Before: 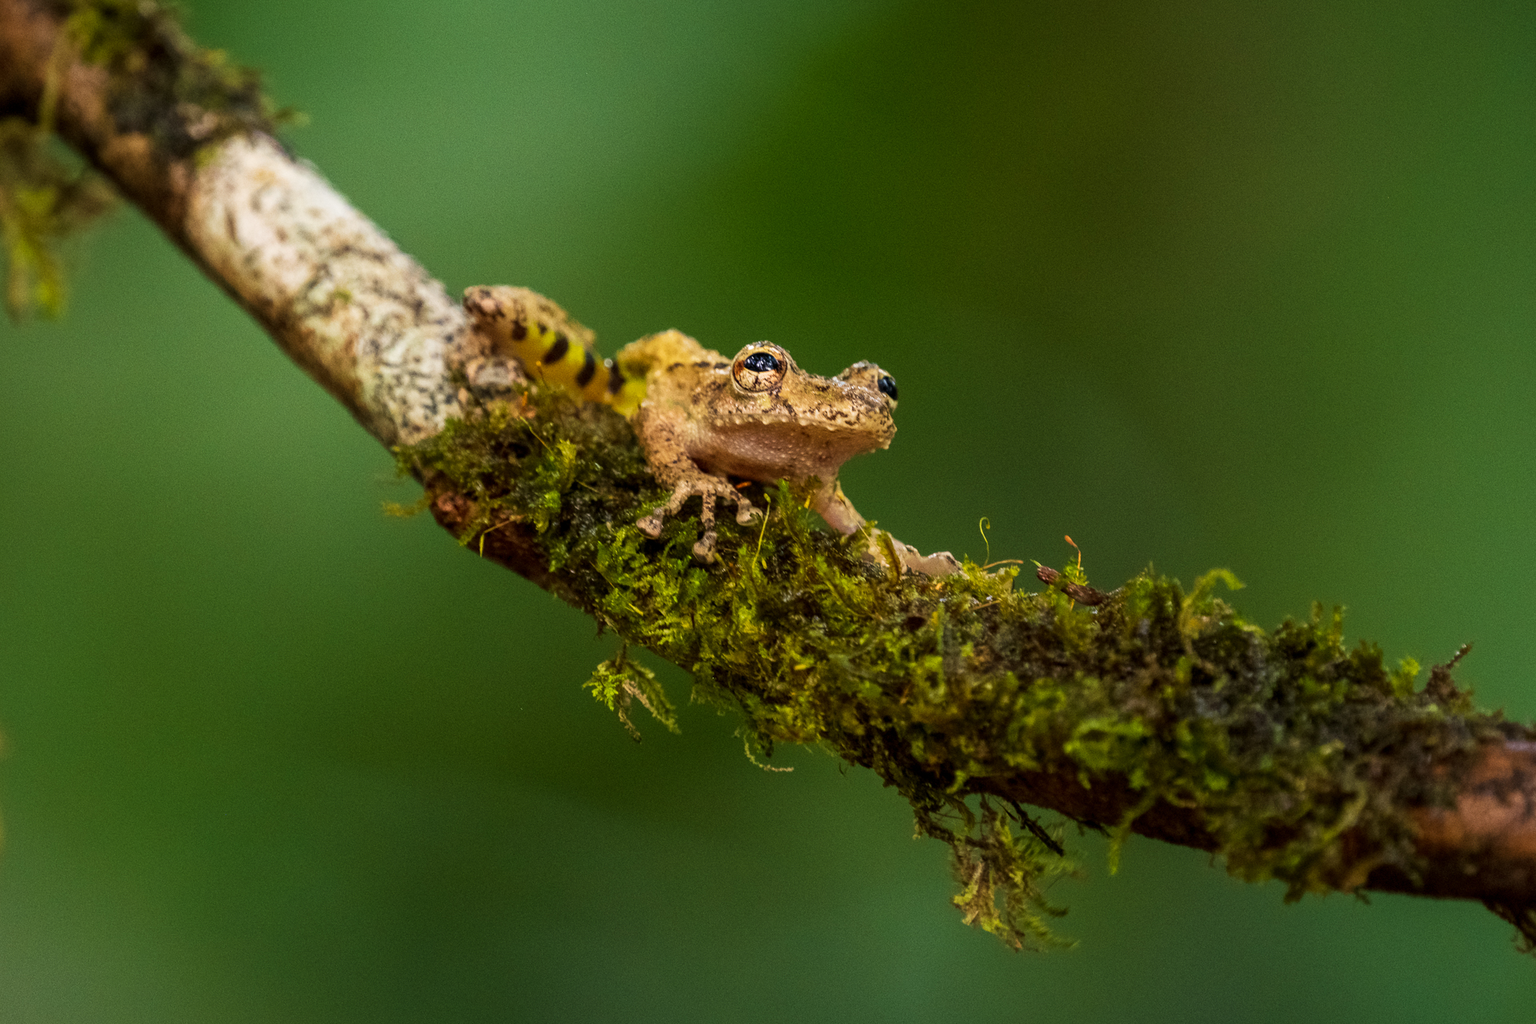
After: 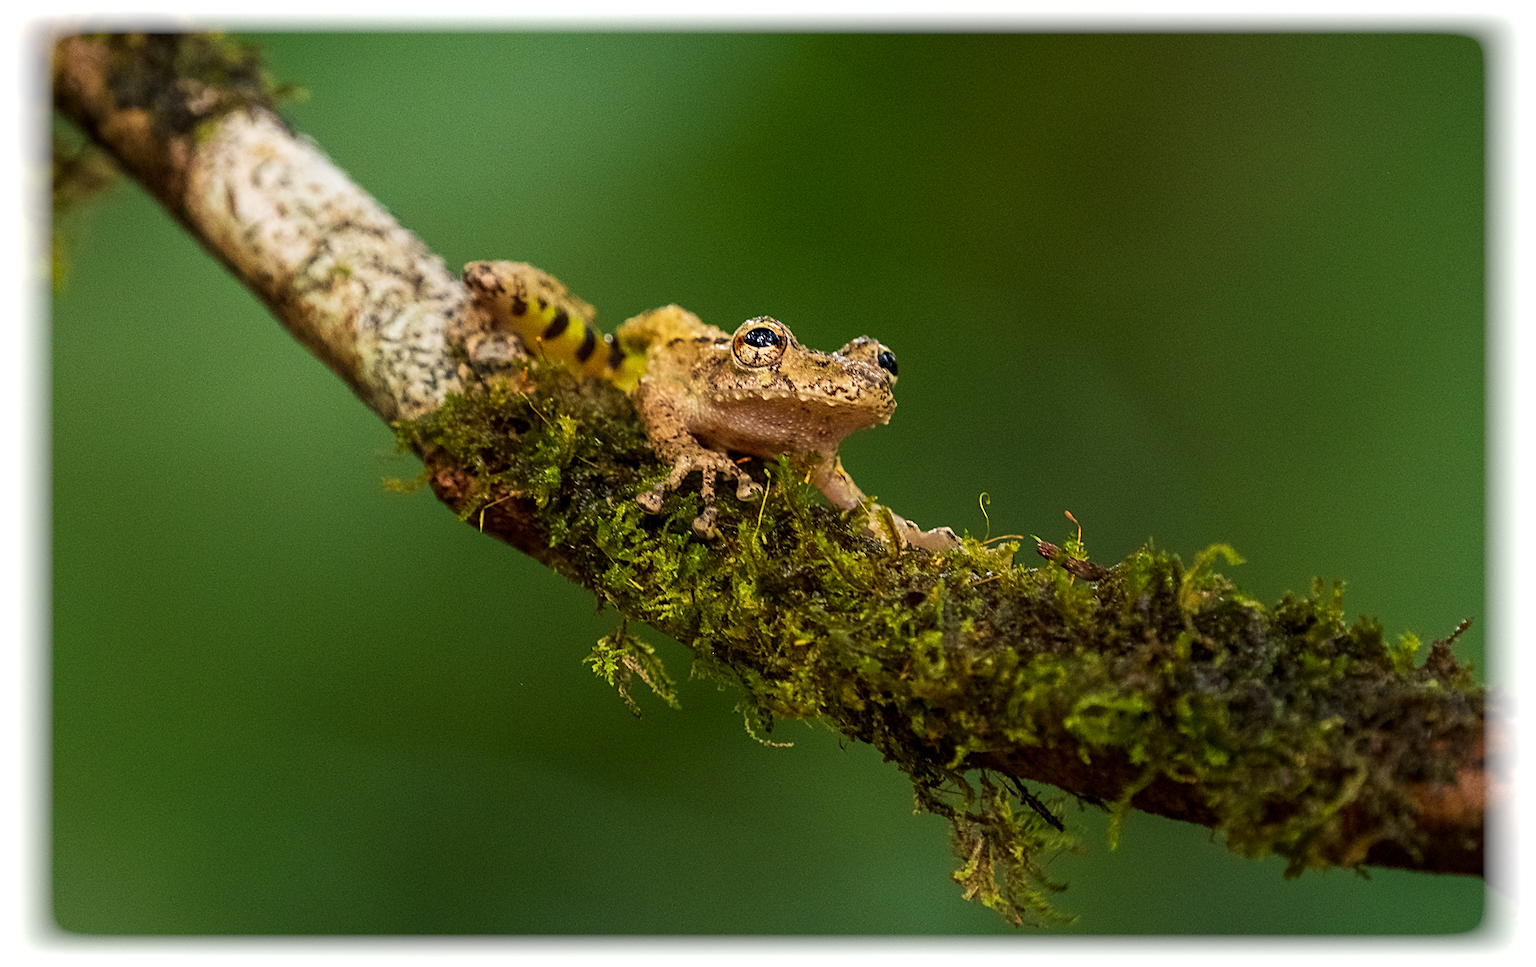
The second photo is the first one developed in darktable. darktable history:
sharpen: on, module defaults
vignetting: fall-off start 93%, fall-off radius 5%, brightness 1, saturation -0.49, automatic ratio true, width/height ratio 1.332, shape 0.04, unbound false
crop and rotate: top 2.479%, bottom 3.018%
